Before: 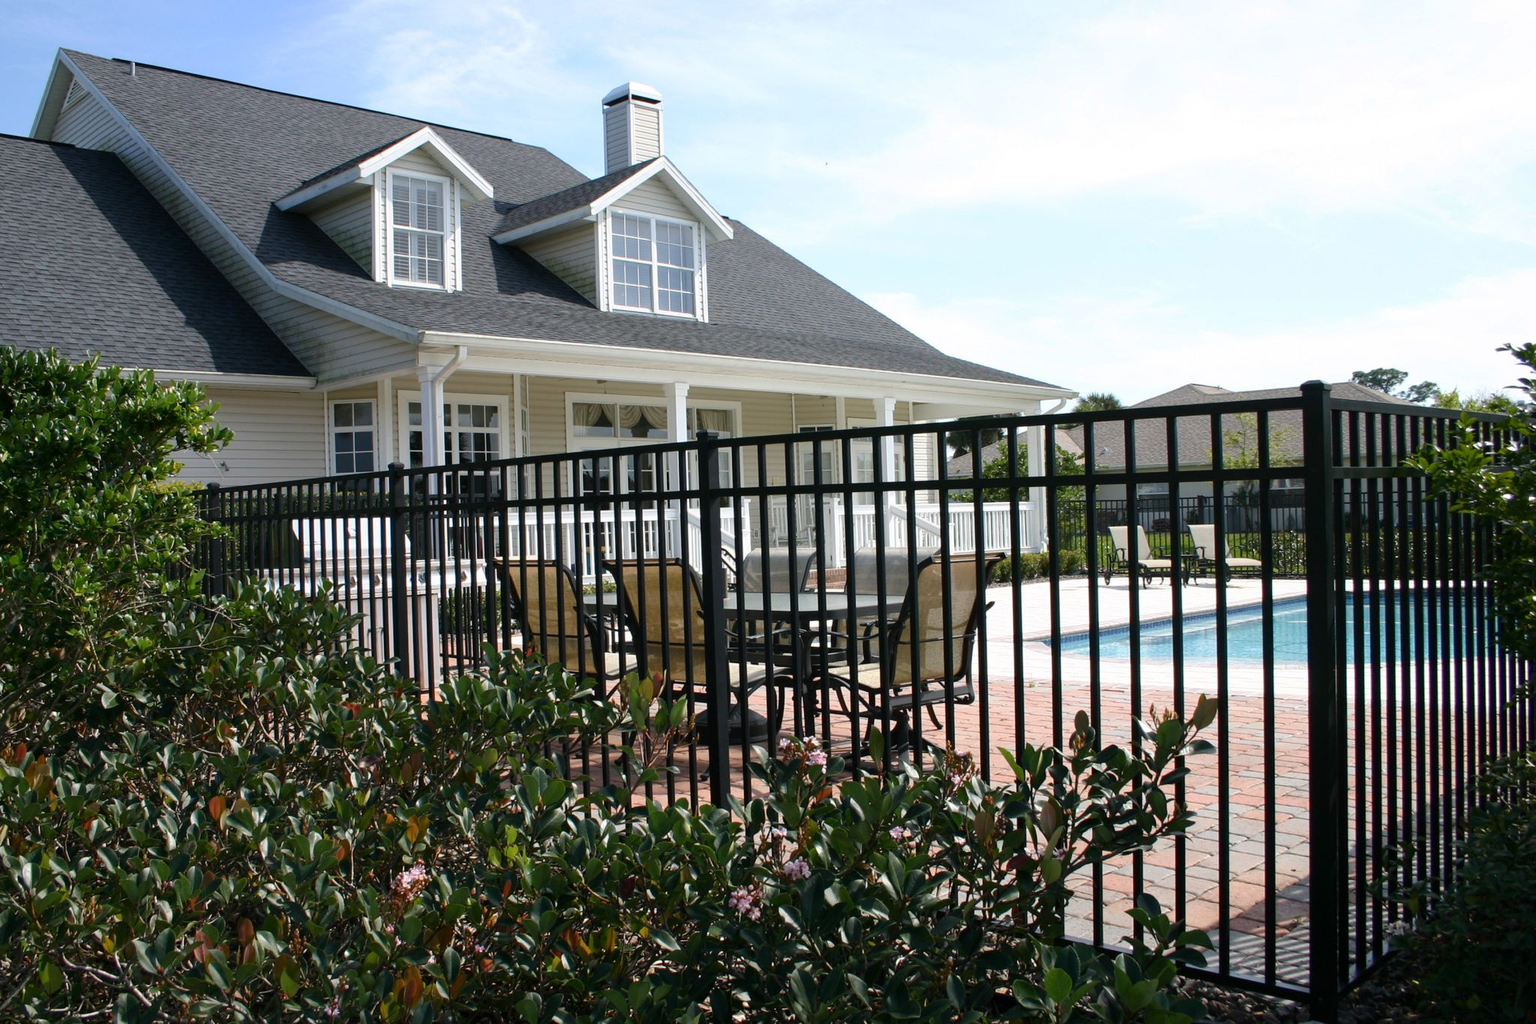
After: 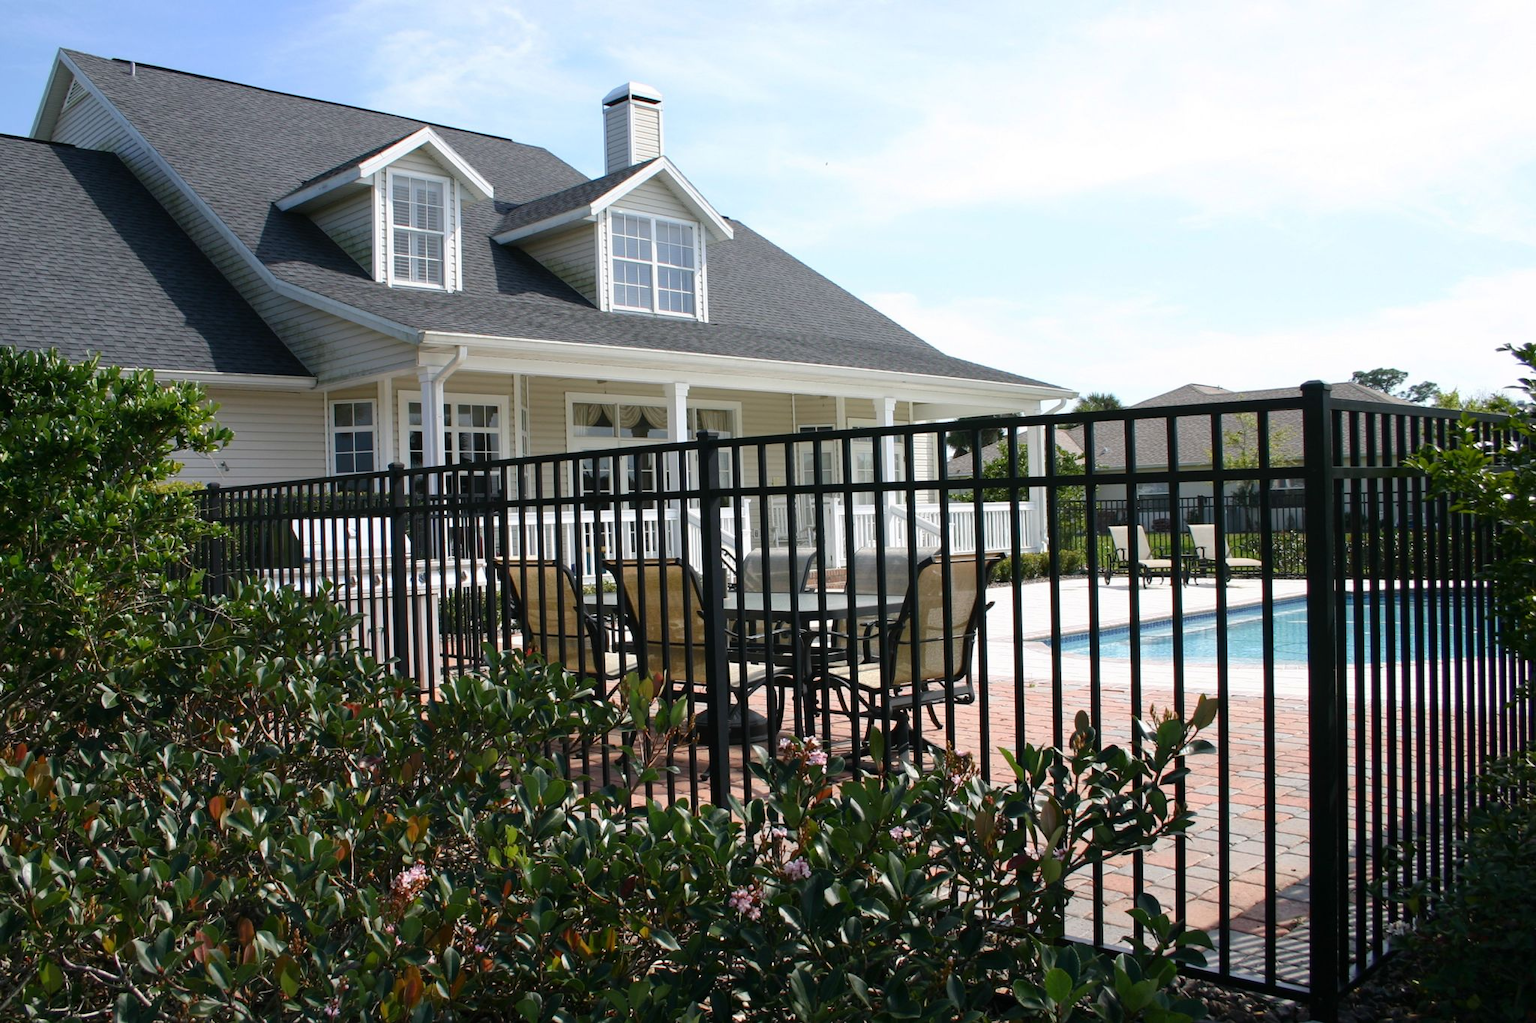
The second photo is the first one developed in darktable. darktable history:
local contrast: mode bilateral grid, contrast 100, coarseness 99, detail 94%, midtone range 0.2
